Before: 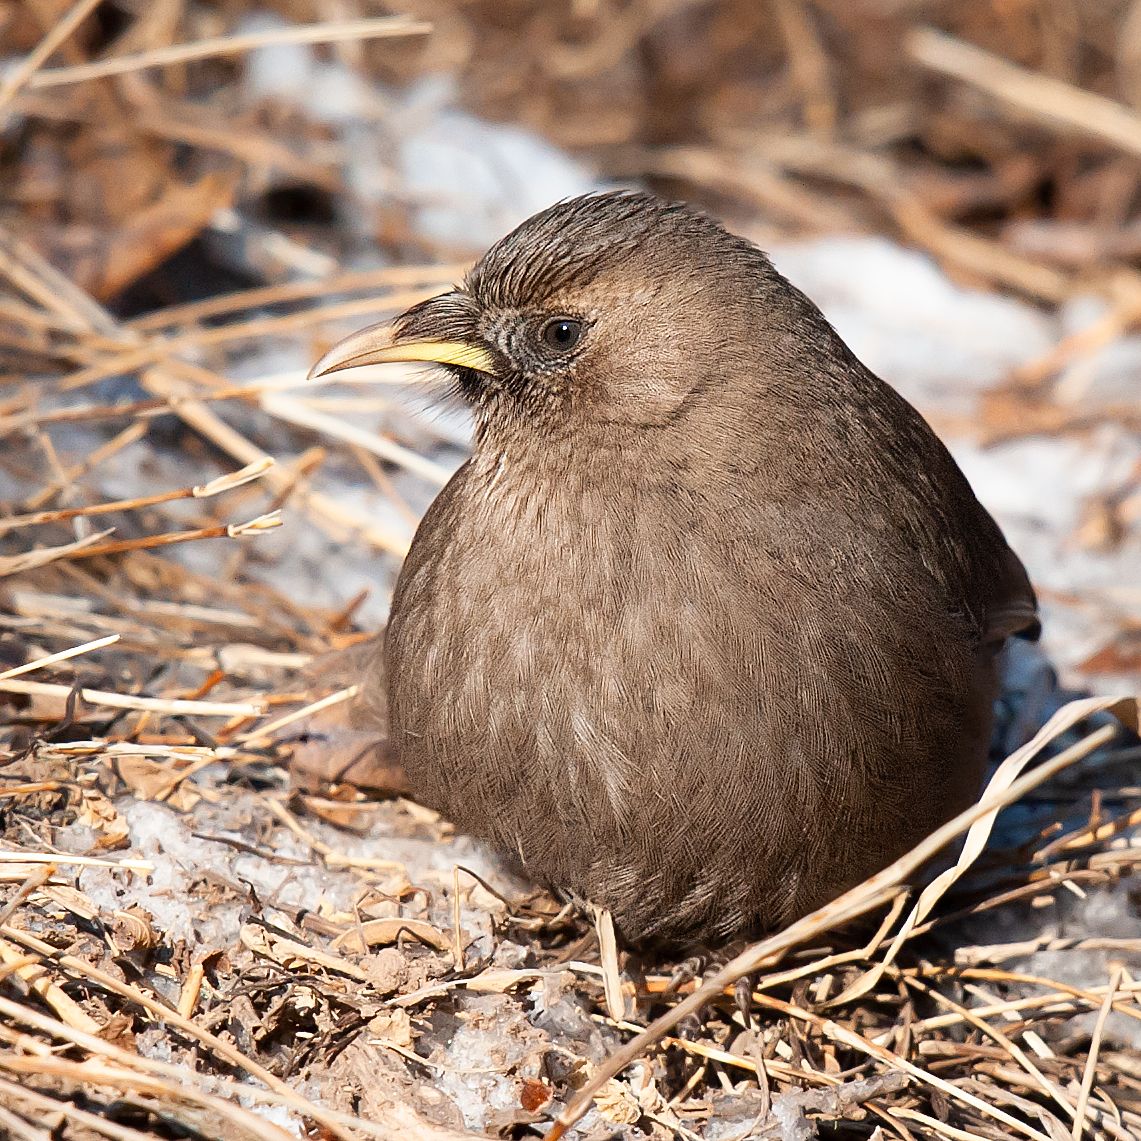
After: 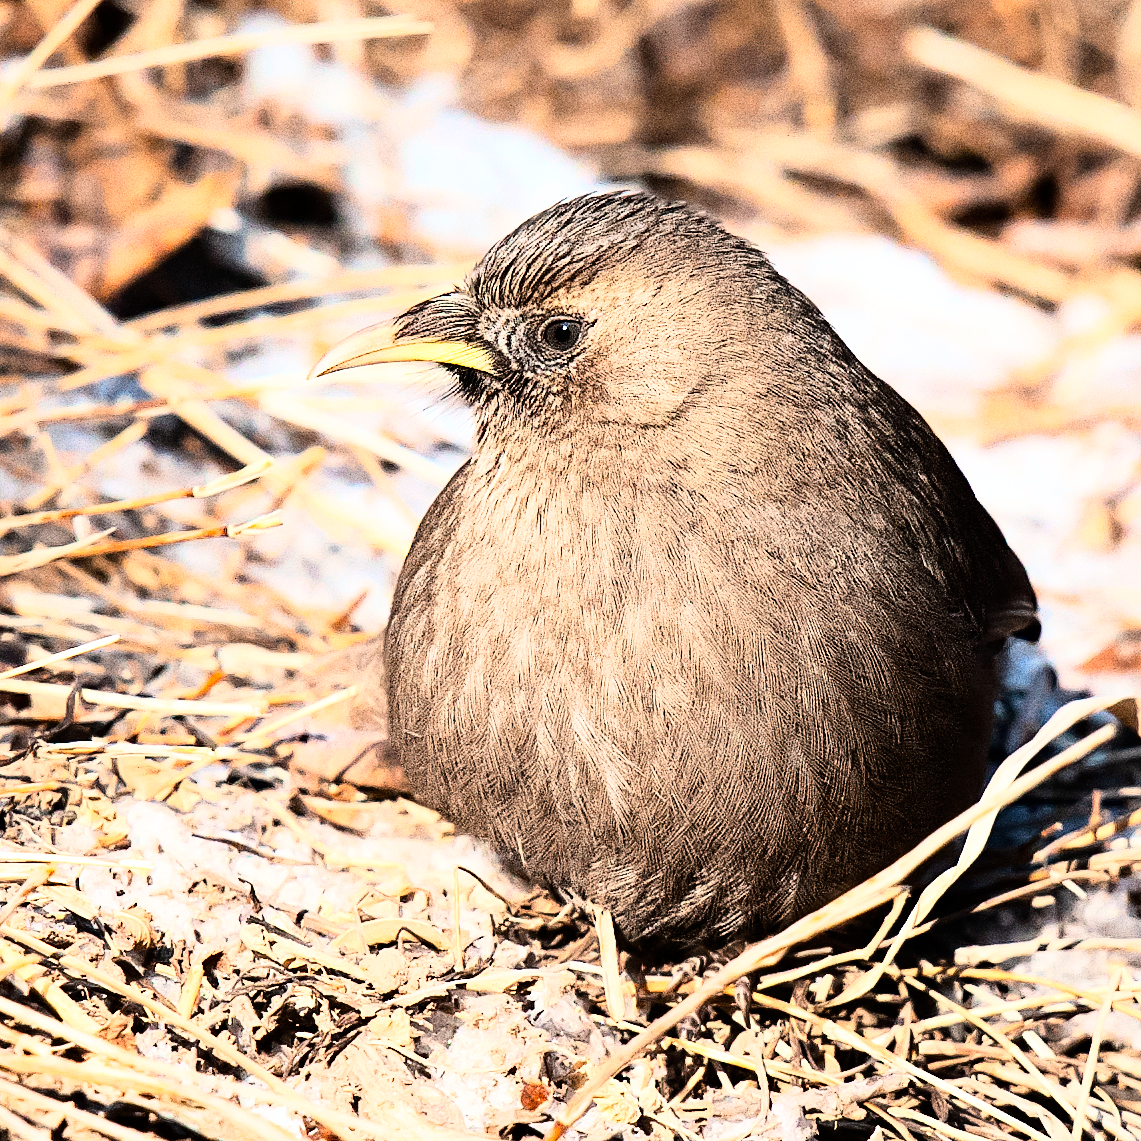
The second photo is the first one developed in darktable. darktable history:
grain: coarseness 0.09 ISO, strength 40%
rgb curve: curves: ch0 [(0, 0) (0.21, 0.15) (0.24, 0.21) (0.5, 0.75) (0.75, 0.96) (0.89, 0.99) (1, 1)]; ch1 [(0, 0.02) (0.21, 0.13) (0.25, 0.2) (0.5, 0.67) (0.75, 0.9) (0.89, 0.97) (1, 1)]; ch2 [(0, 0.02) (0.21, 0.13) (0.25, 0.2) (0.5, 0.67) (0.75, 0.9) (0.89, 0.97) (1, 1)], compensate middle gray true
haze removal: compatibility mode true, adaptive false
